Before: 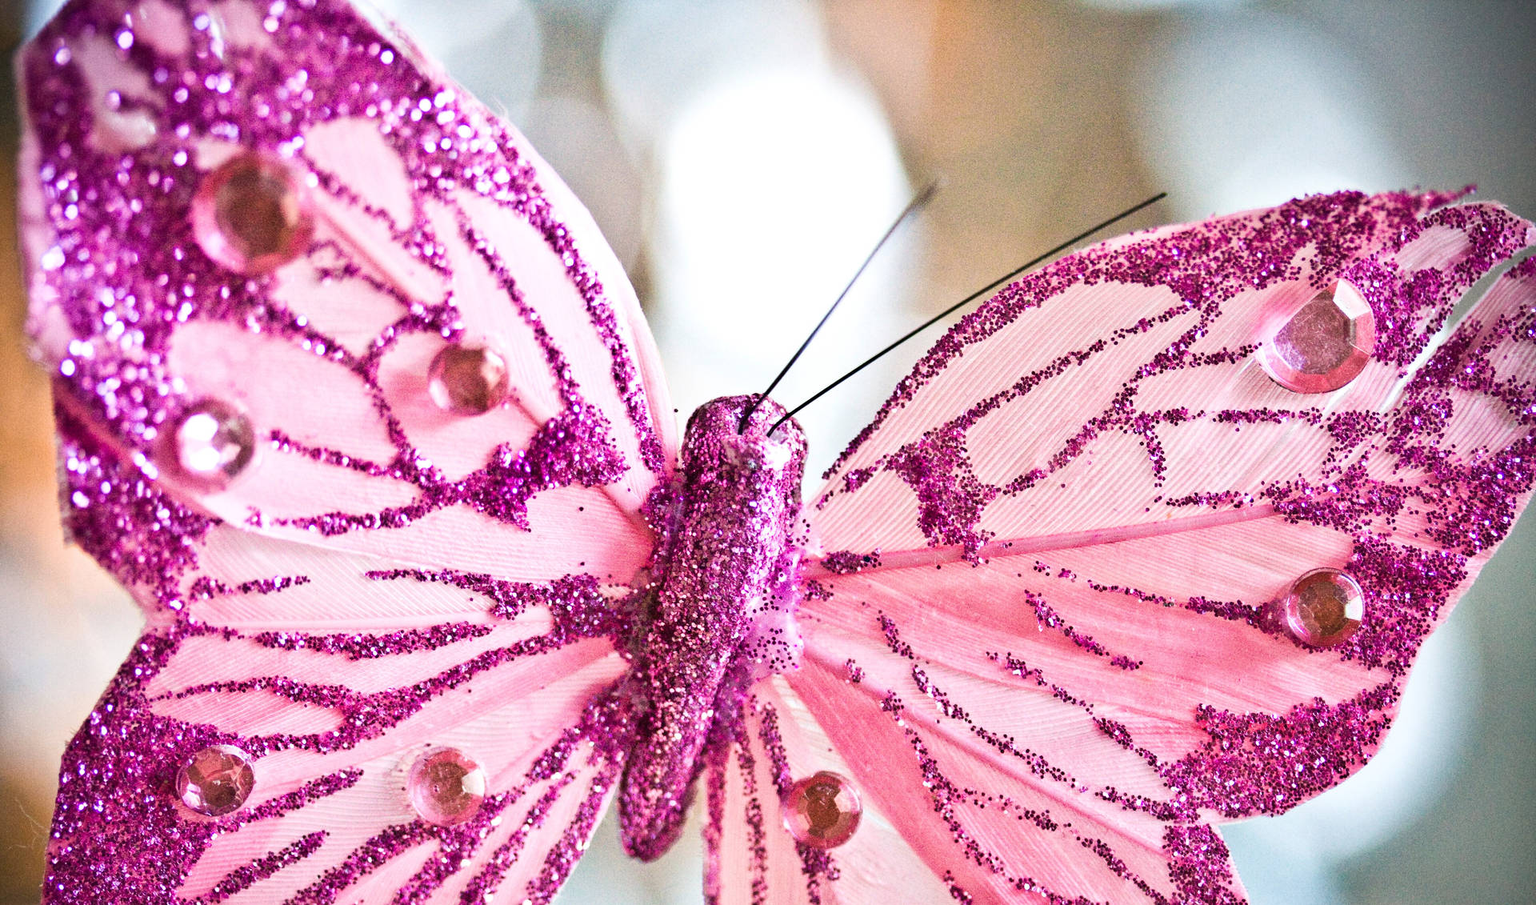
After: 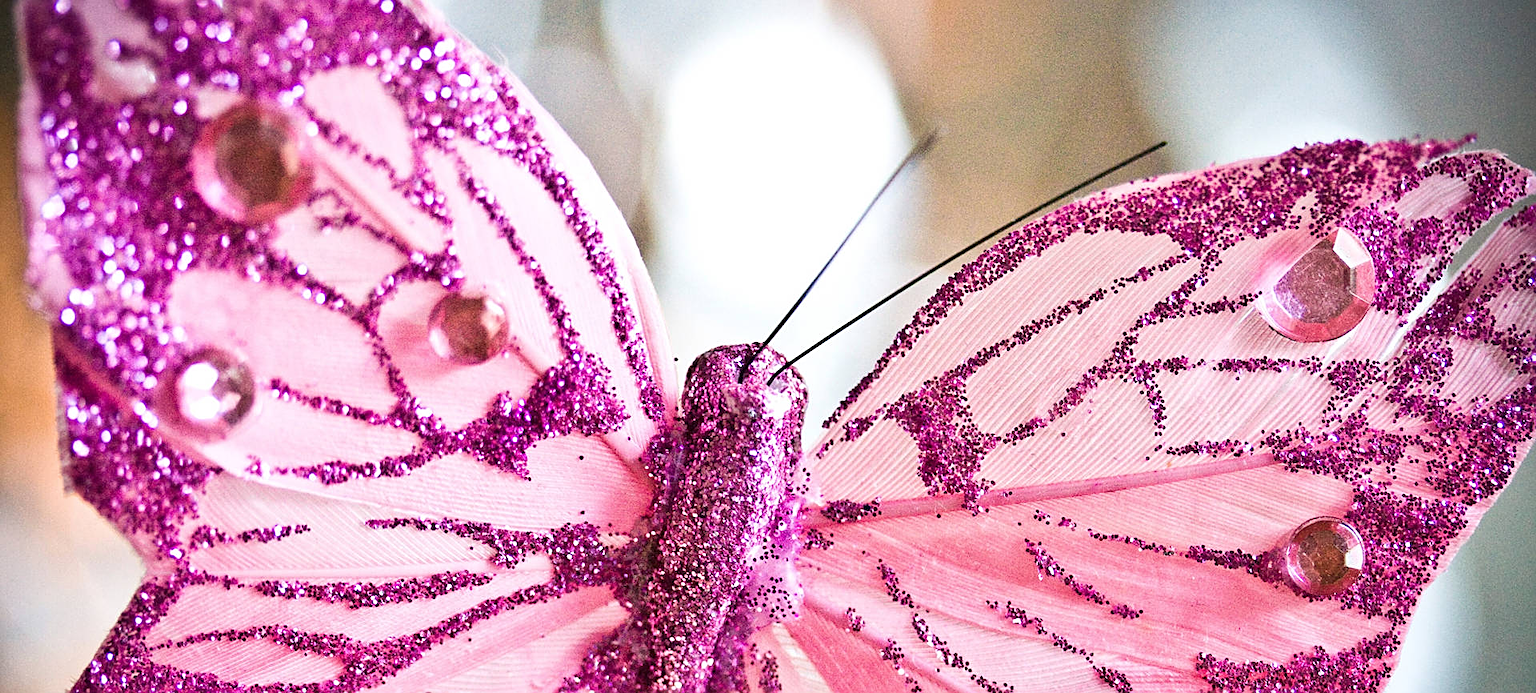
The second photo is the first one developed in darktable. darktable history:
sharpen: on, module defaults
crop: top 5.667%, bottom 17.637%
